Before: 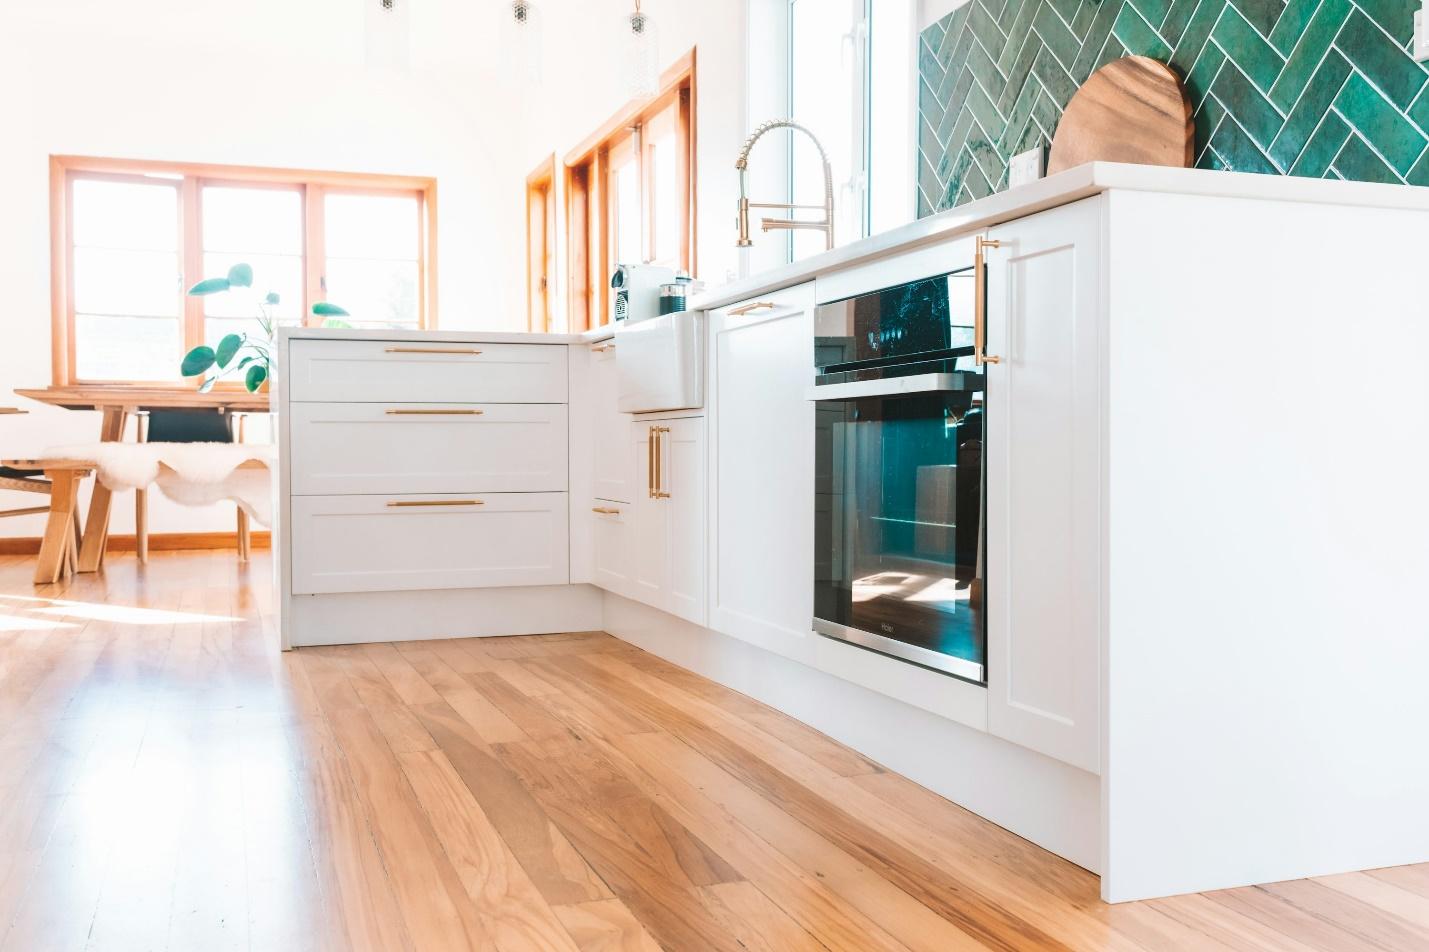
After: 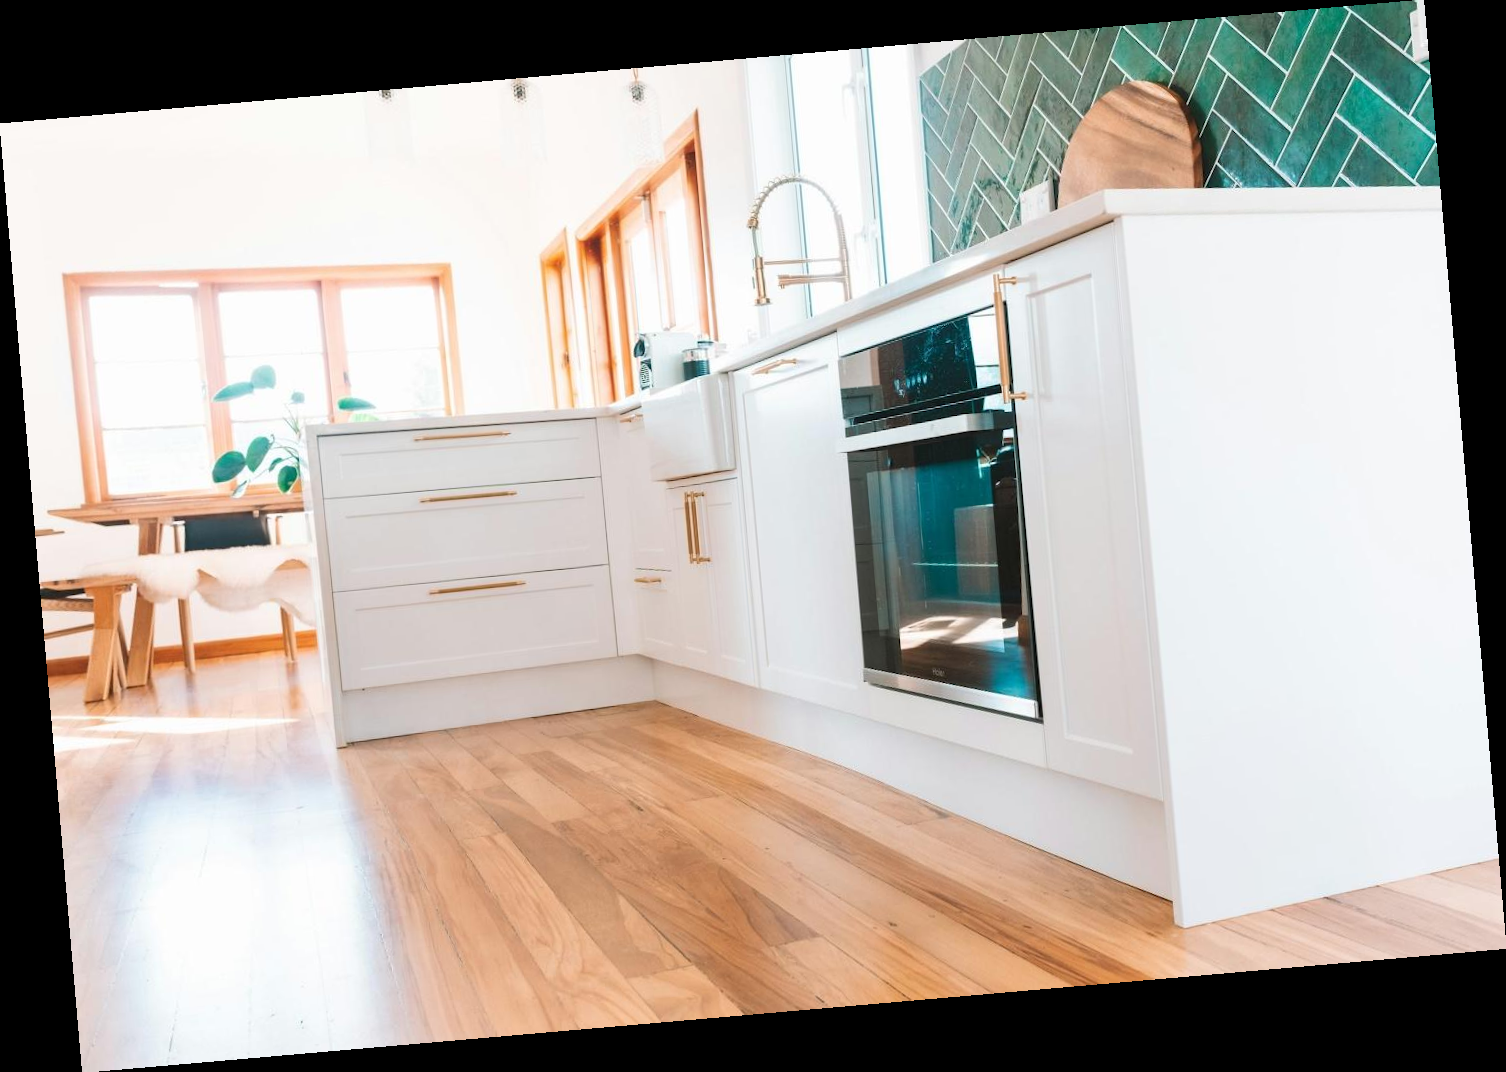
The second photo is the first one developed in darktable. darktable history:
color zones: mix -62.47%
rotate and perspective: rotation -4.98°, automatic cropping off
